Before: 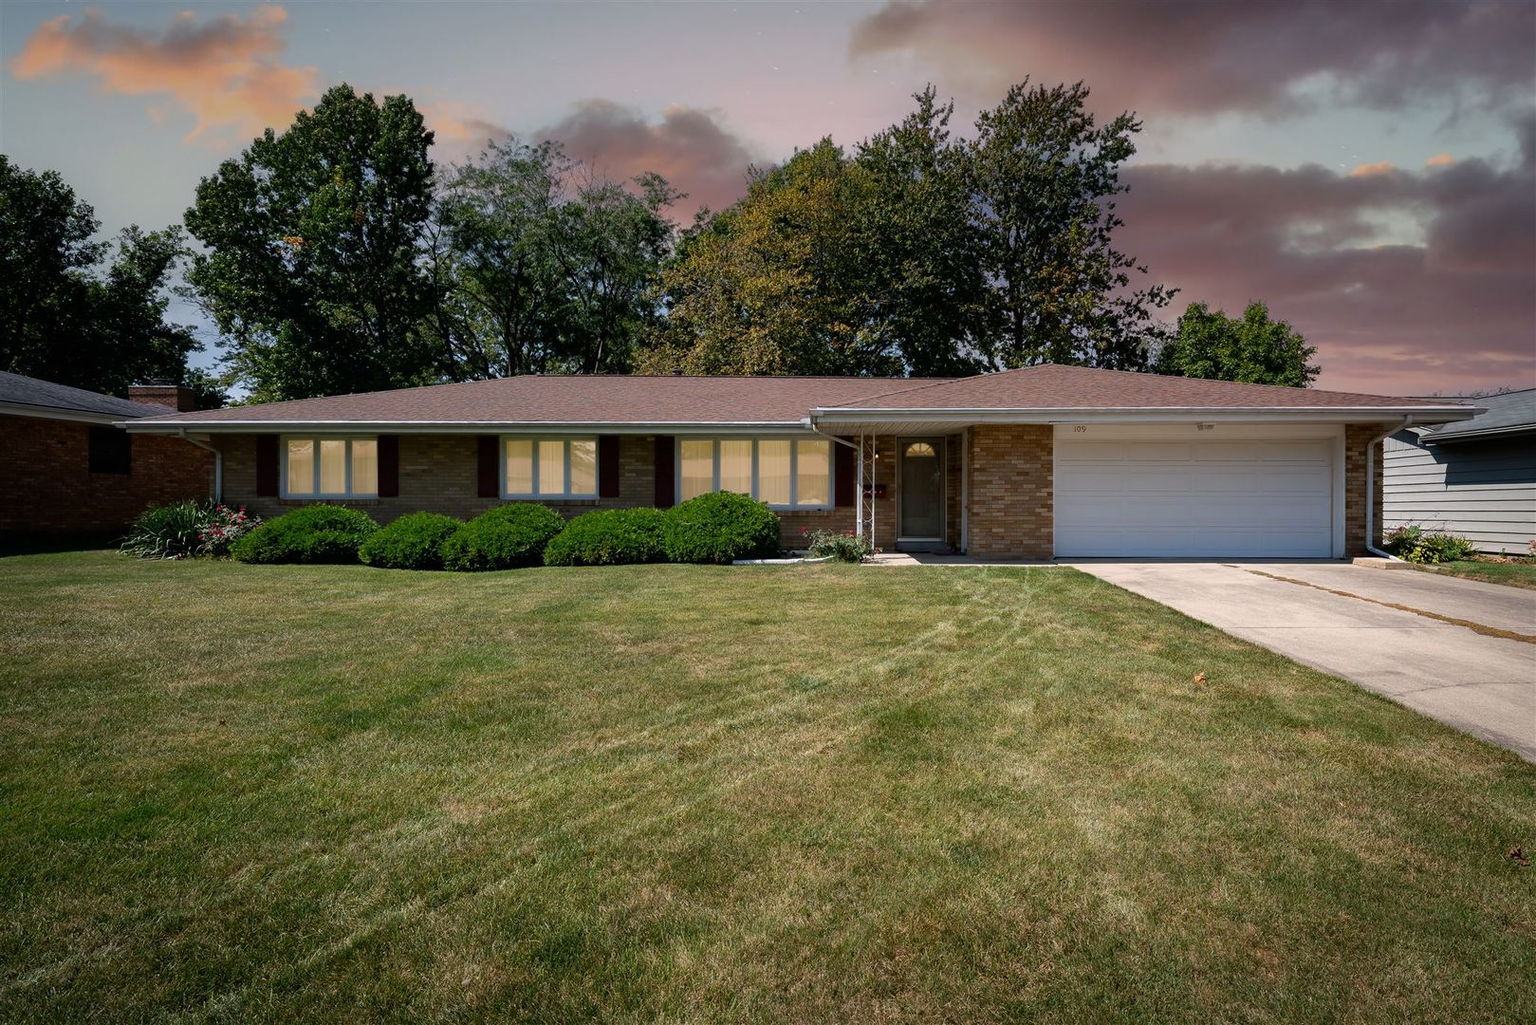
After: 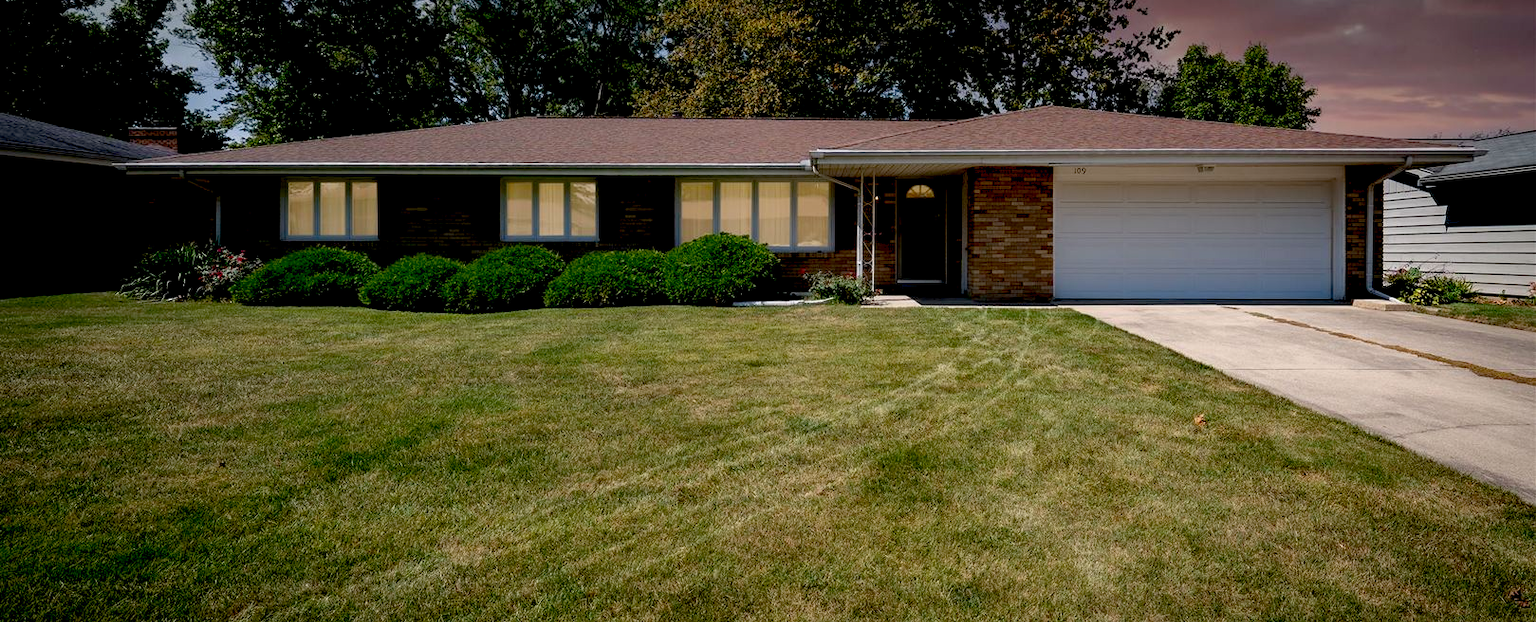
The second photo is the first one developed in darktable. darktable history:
crop and rotate: top 25.262%, bottom 13.972%
exposure: black level correction 0.028, exposure -0.081 EV, compensate exposure bias true, compensate highlight preservation false
